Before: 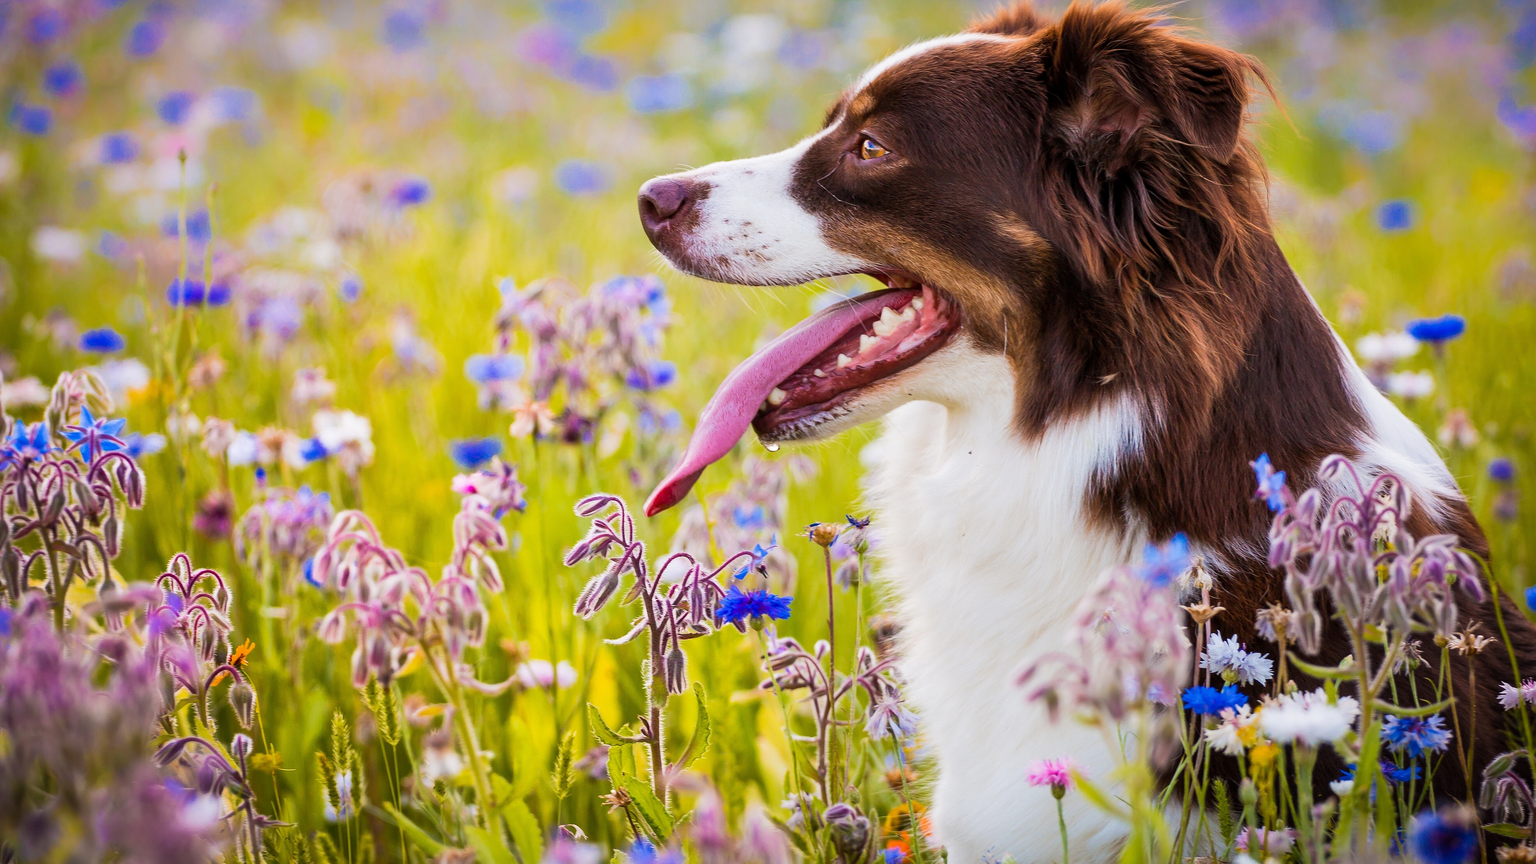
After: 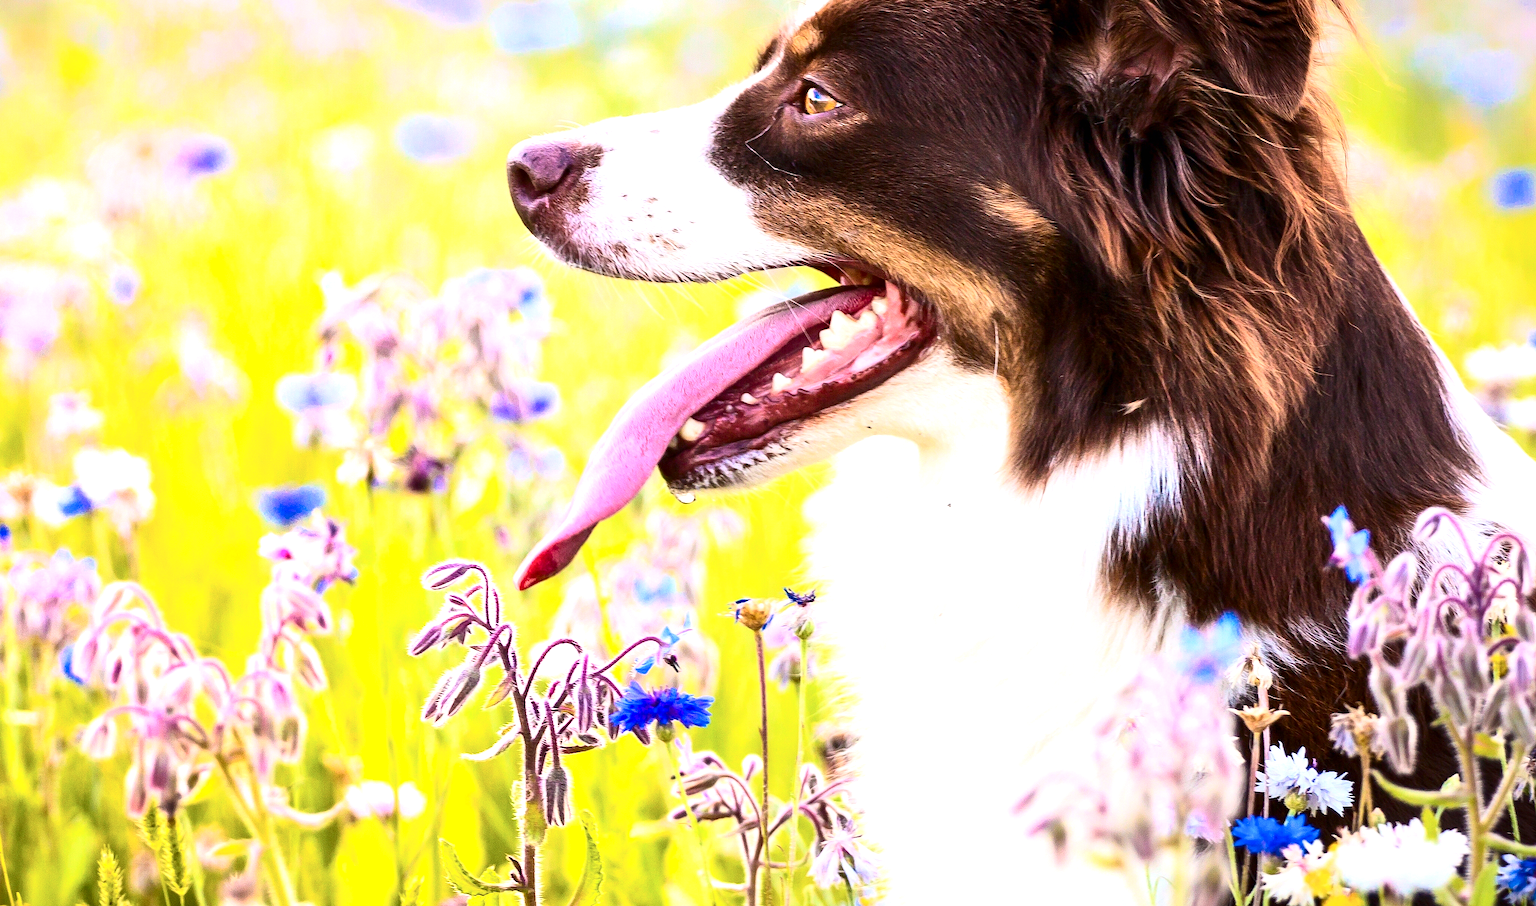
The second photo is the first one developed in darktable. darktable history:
contrast brightness saturation: contrast 0.27
exposure: black level correction 0, exposure 0.898 EV, compensate highlight preservation false
crop: left 16.804%, top 8.611%, right 8.145%, bottom 12.451%
